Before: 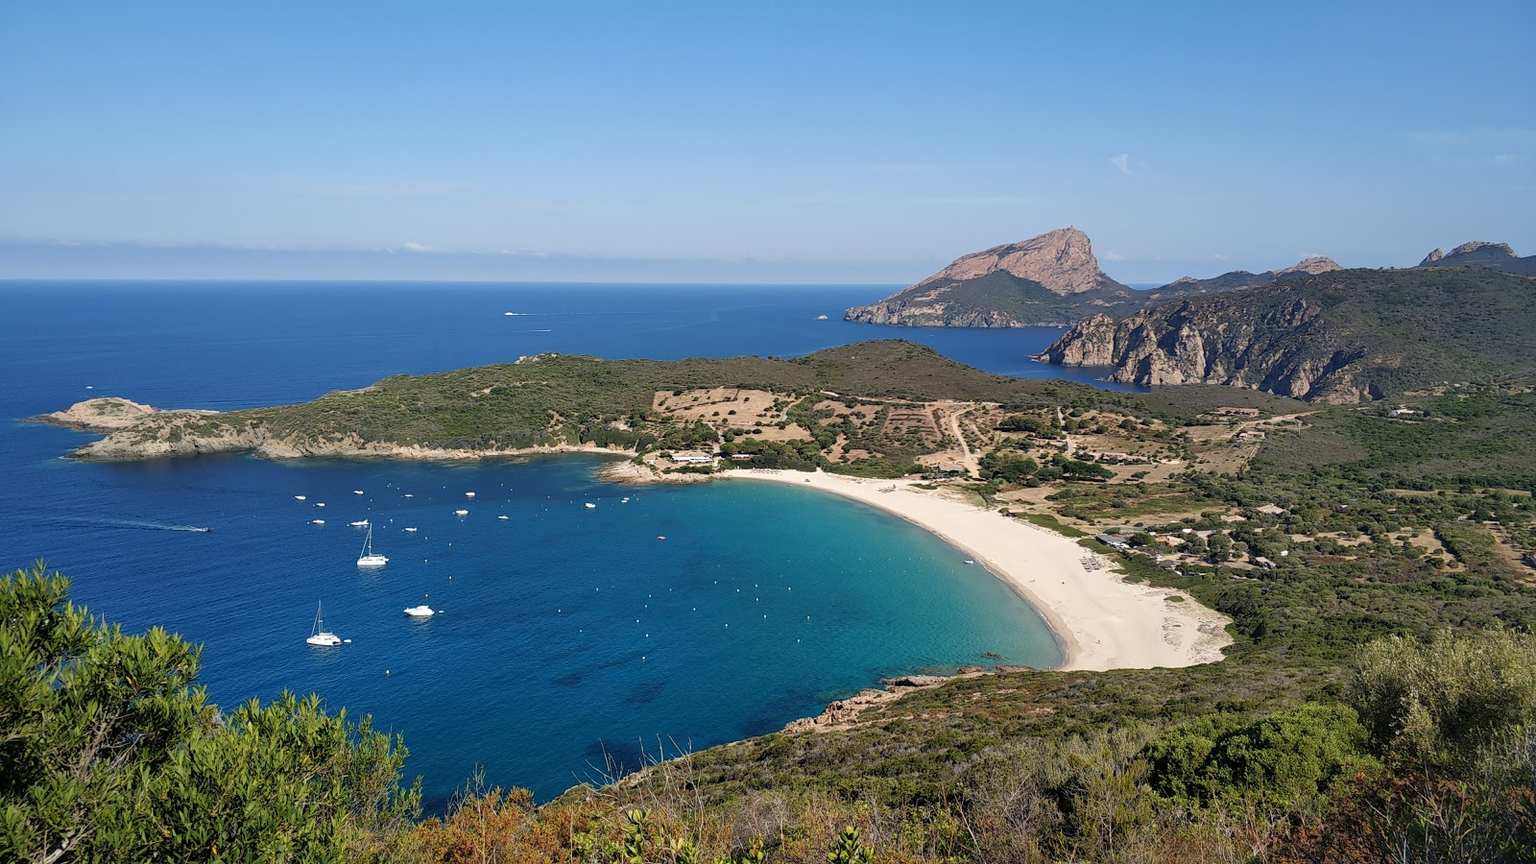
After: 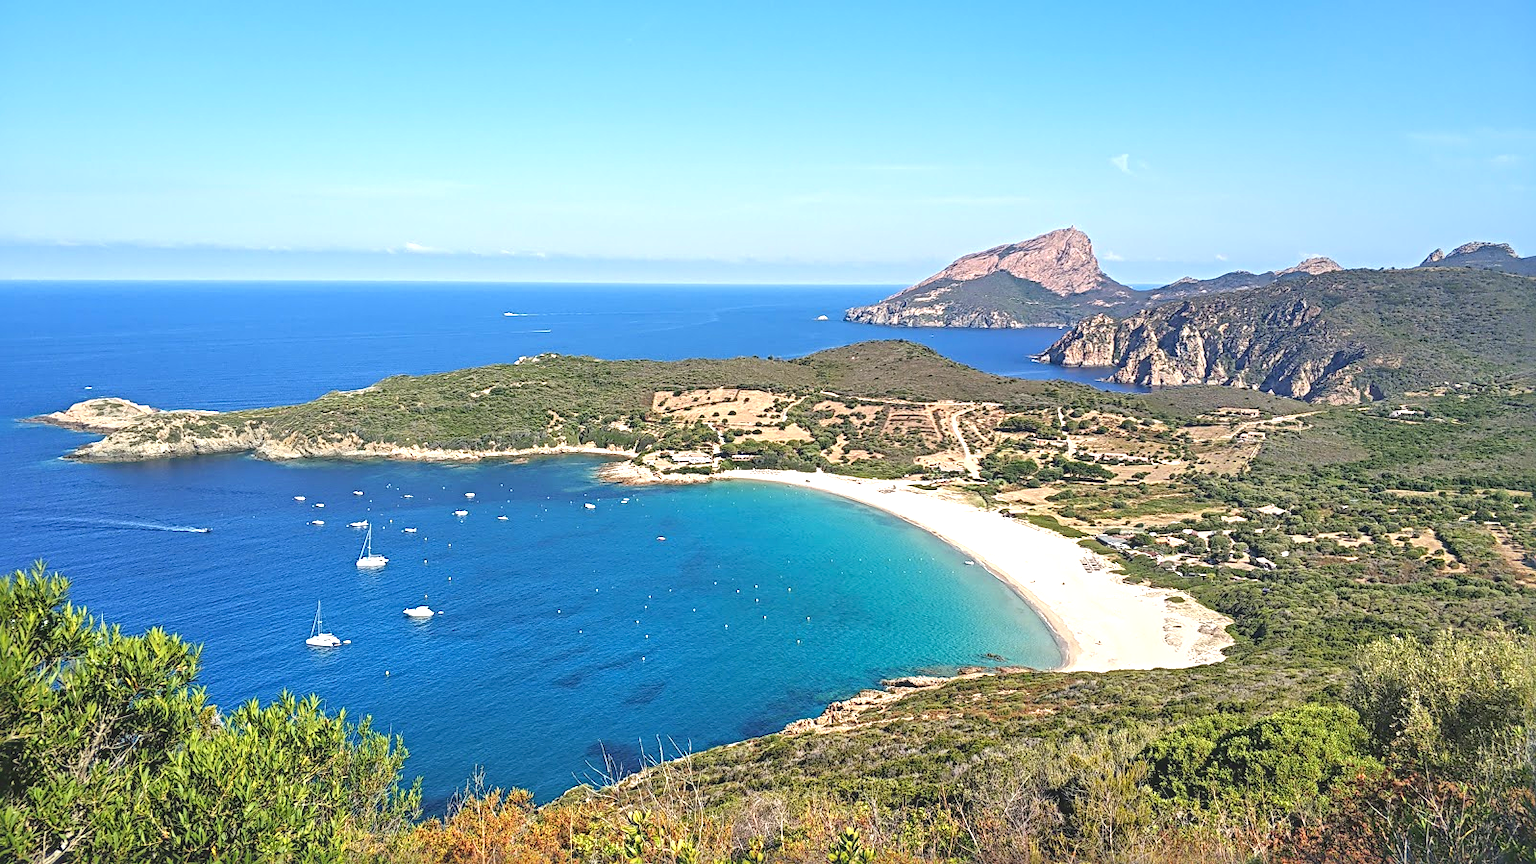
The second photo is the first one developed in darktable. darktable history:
exposure: black level correction 0, exposure 1.376 EV, compensate highlight preservation false
sharpen: radius 4.922
crop and rotate: left 0.124%, bottom 0.008%
local contrast: on, module defaults
contrast brightness saturation: contrast -0.287
